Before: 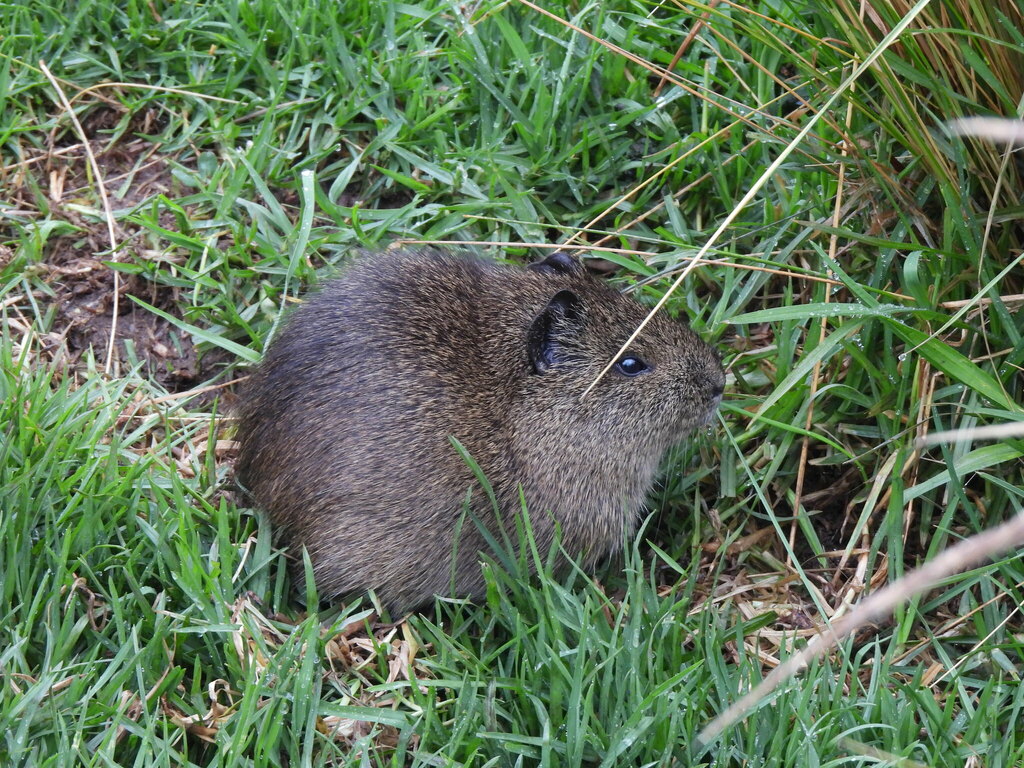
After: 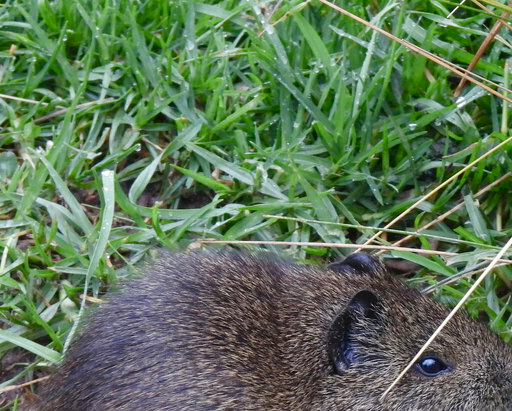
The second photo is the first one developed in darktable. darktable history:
color balance rgb: perceptual saturation grading › global saturation 20%, perceptual saturation grading › highlights -50%, perceptual saturation grading › shadows 30%
crop: left 19.556%, right 30.401%, bottom 46.458%
